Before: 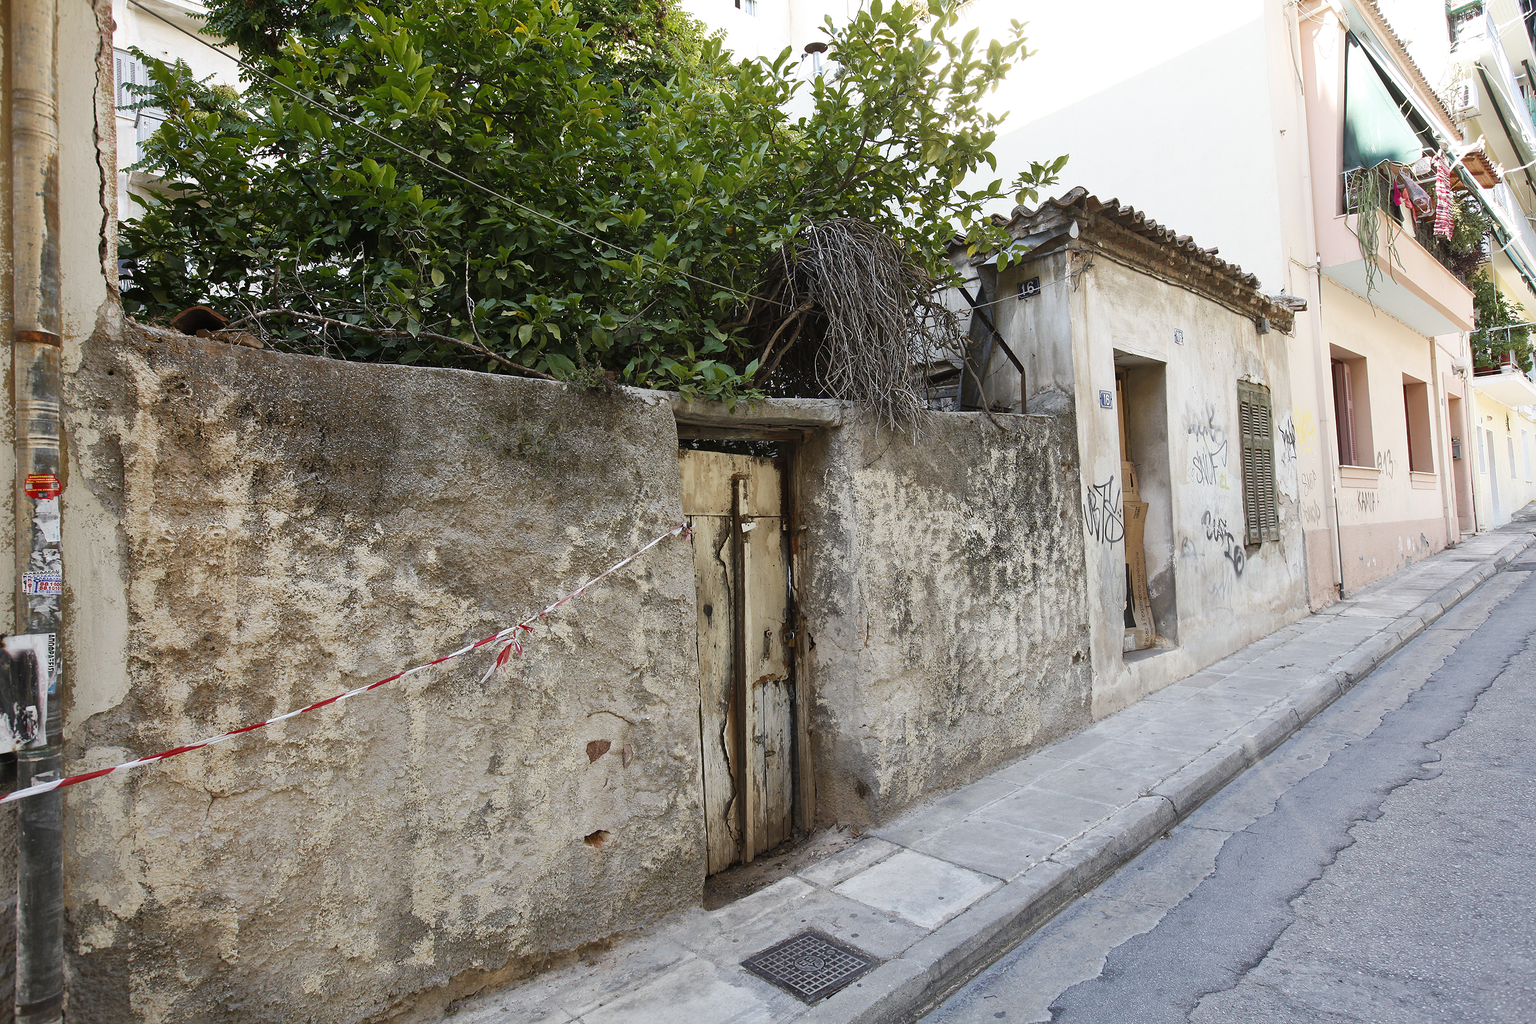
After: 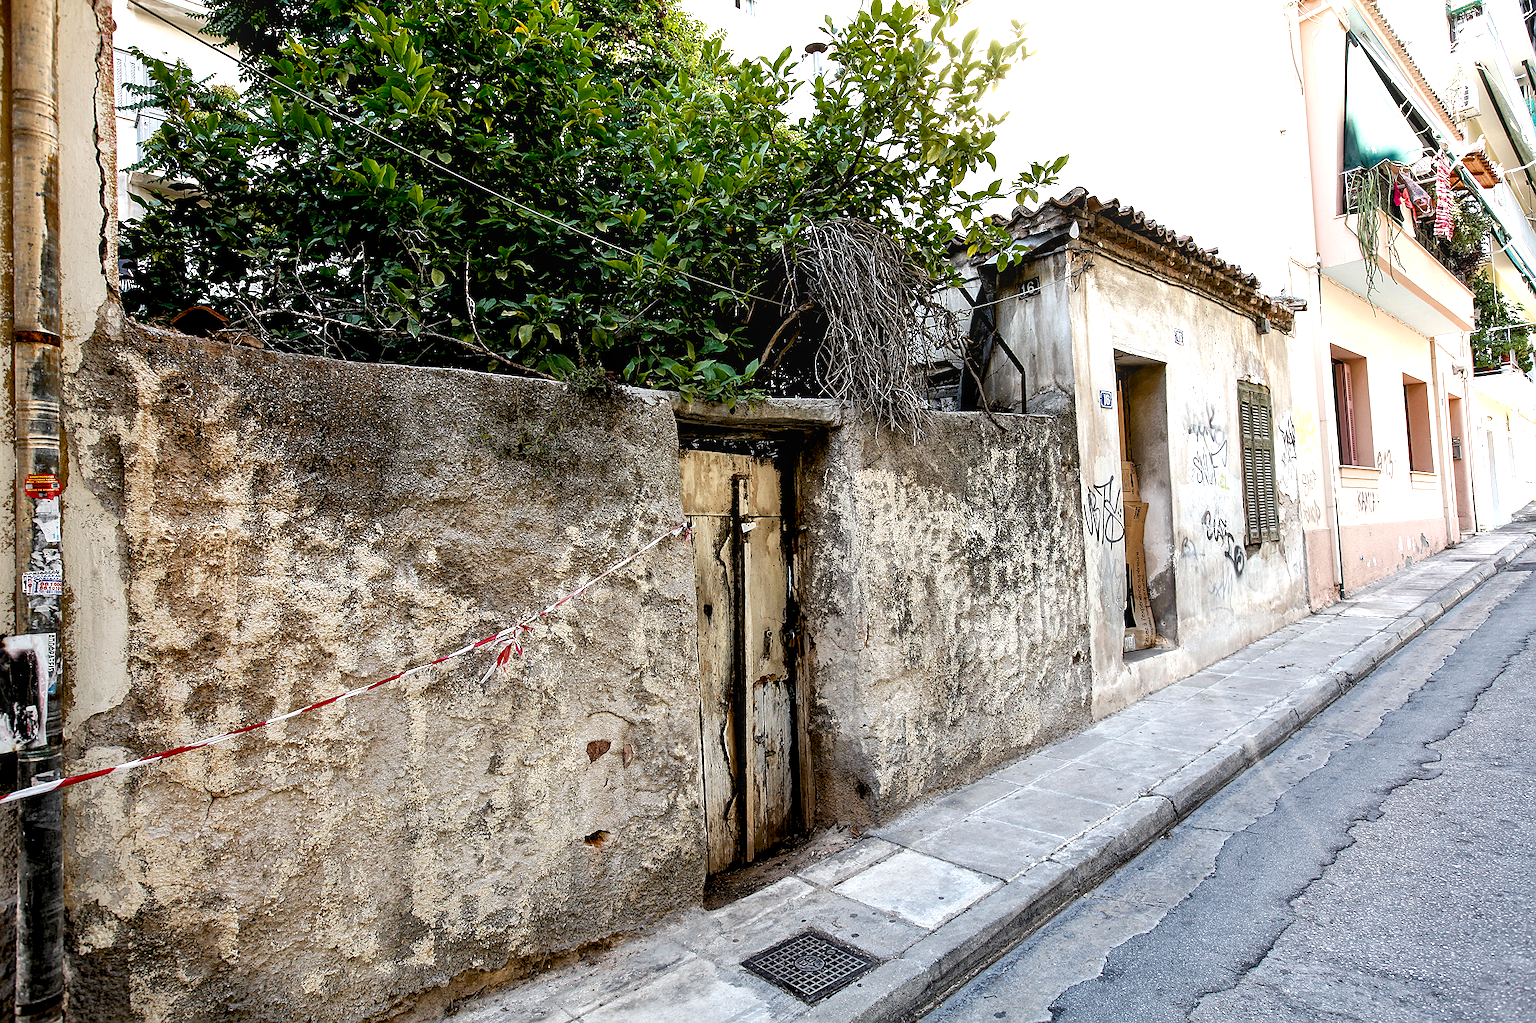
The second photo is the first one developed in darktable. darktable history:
sharpen: radius 1.864, amount 0.398, threshold 1.271
levels: levels [0.052, 0.496, 0.908]
local contrast: detail 130%
exposure: black level correction 0.025, exposure 0.182 EV, compensate highlight preservation false
white balance: red 1, blue 1
